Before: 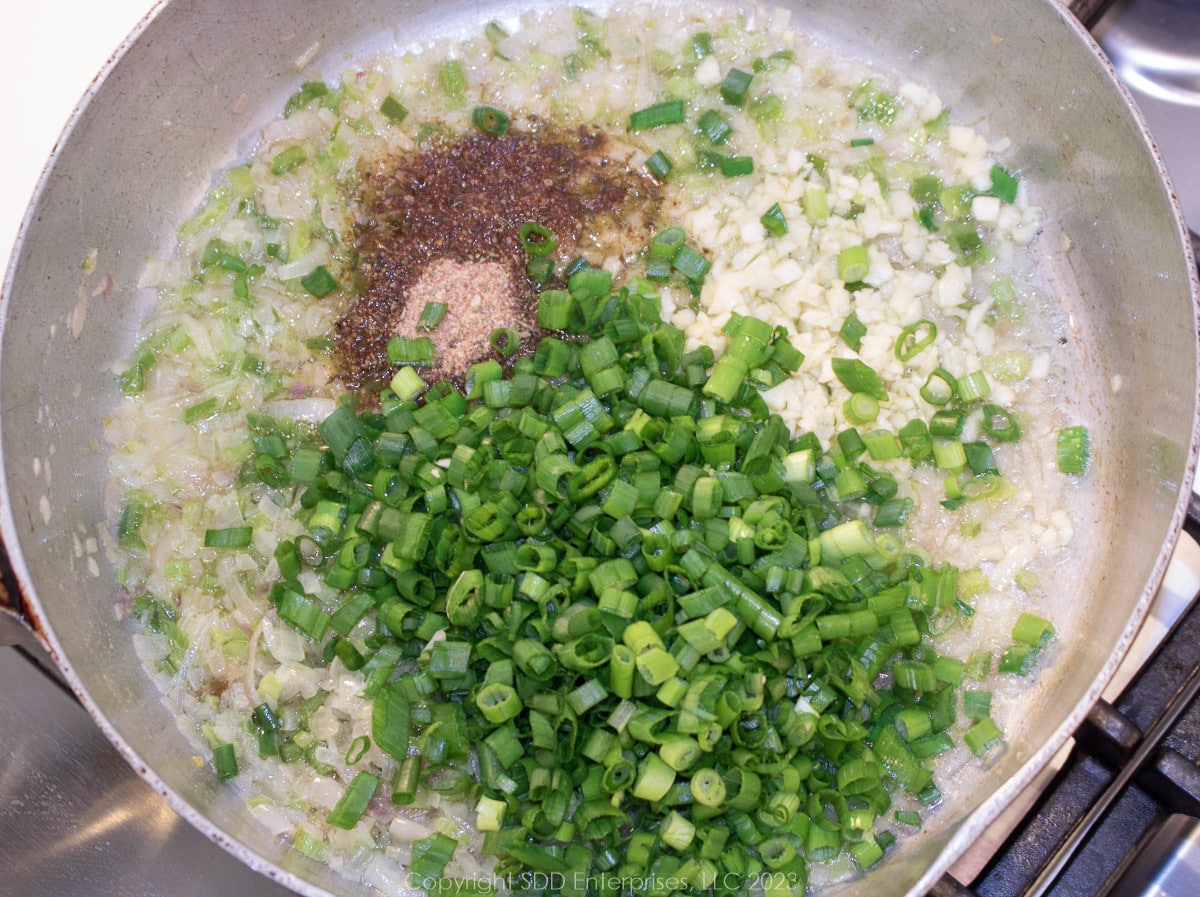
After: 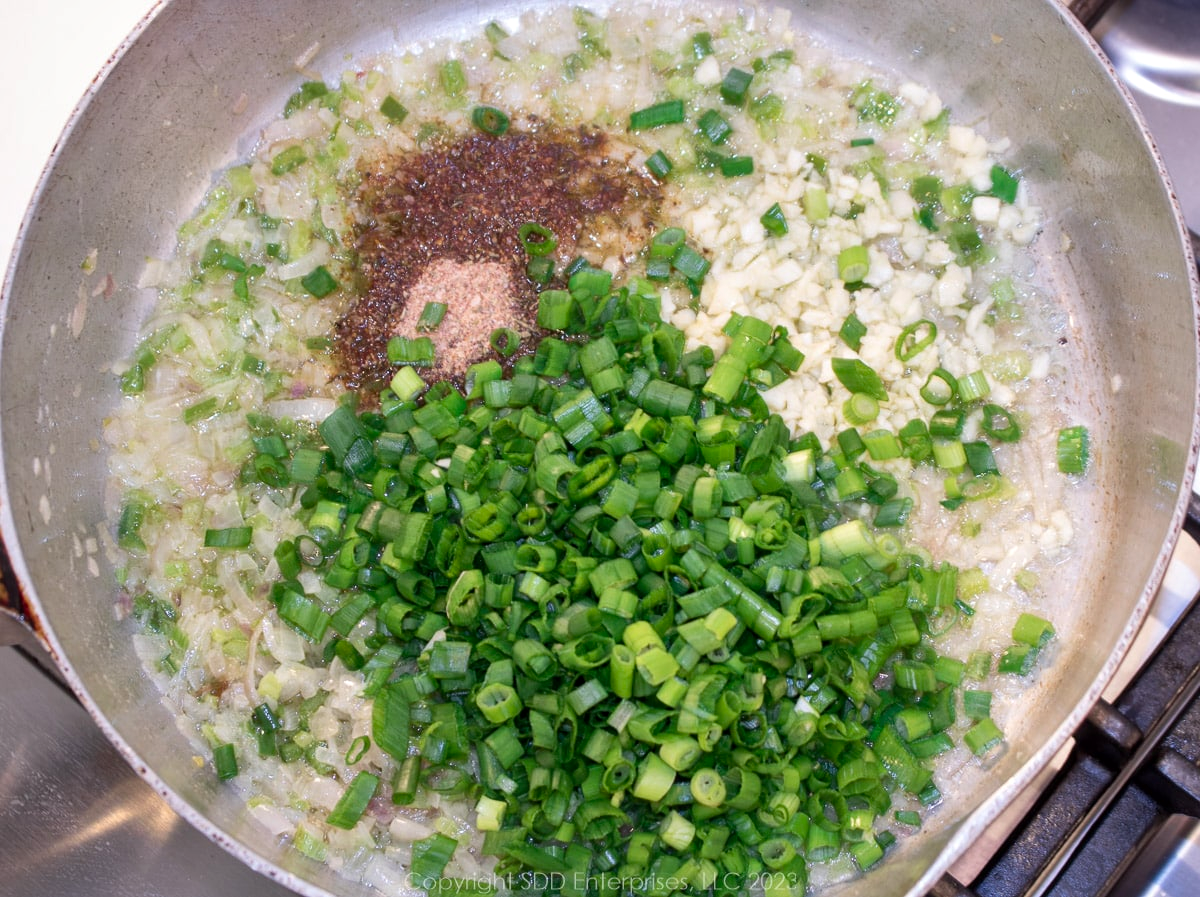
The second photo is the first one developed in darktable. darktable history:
local contrast: mode bilateral grid, contrast 20, coarseness 51, detail 119%, midtone range 0.2
contrast brightness saturation: saturation -0.057
shadows and highlights: shadows 36.89, highlights -28, soften with gaussian
